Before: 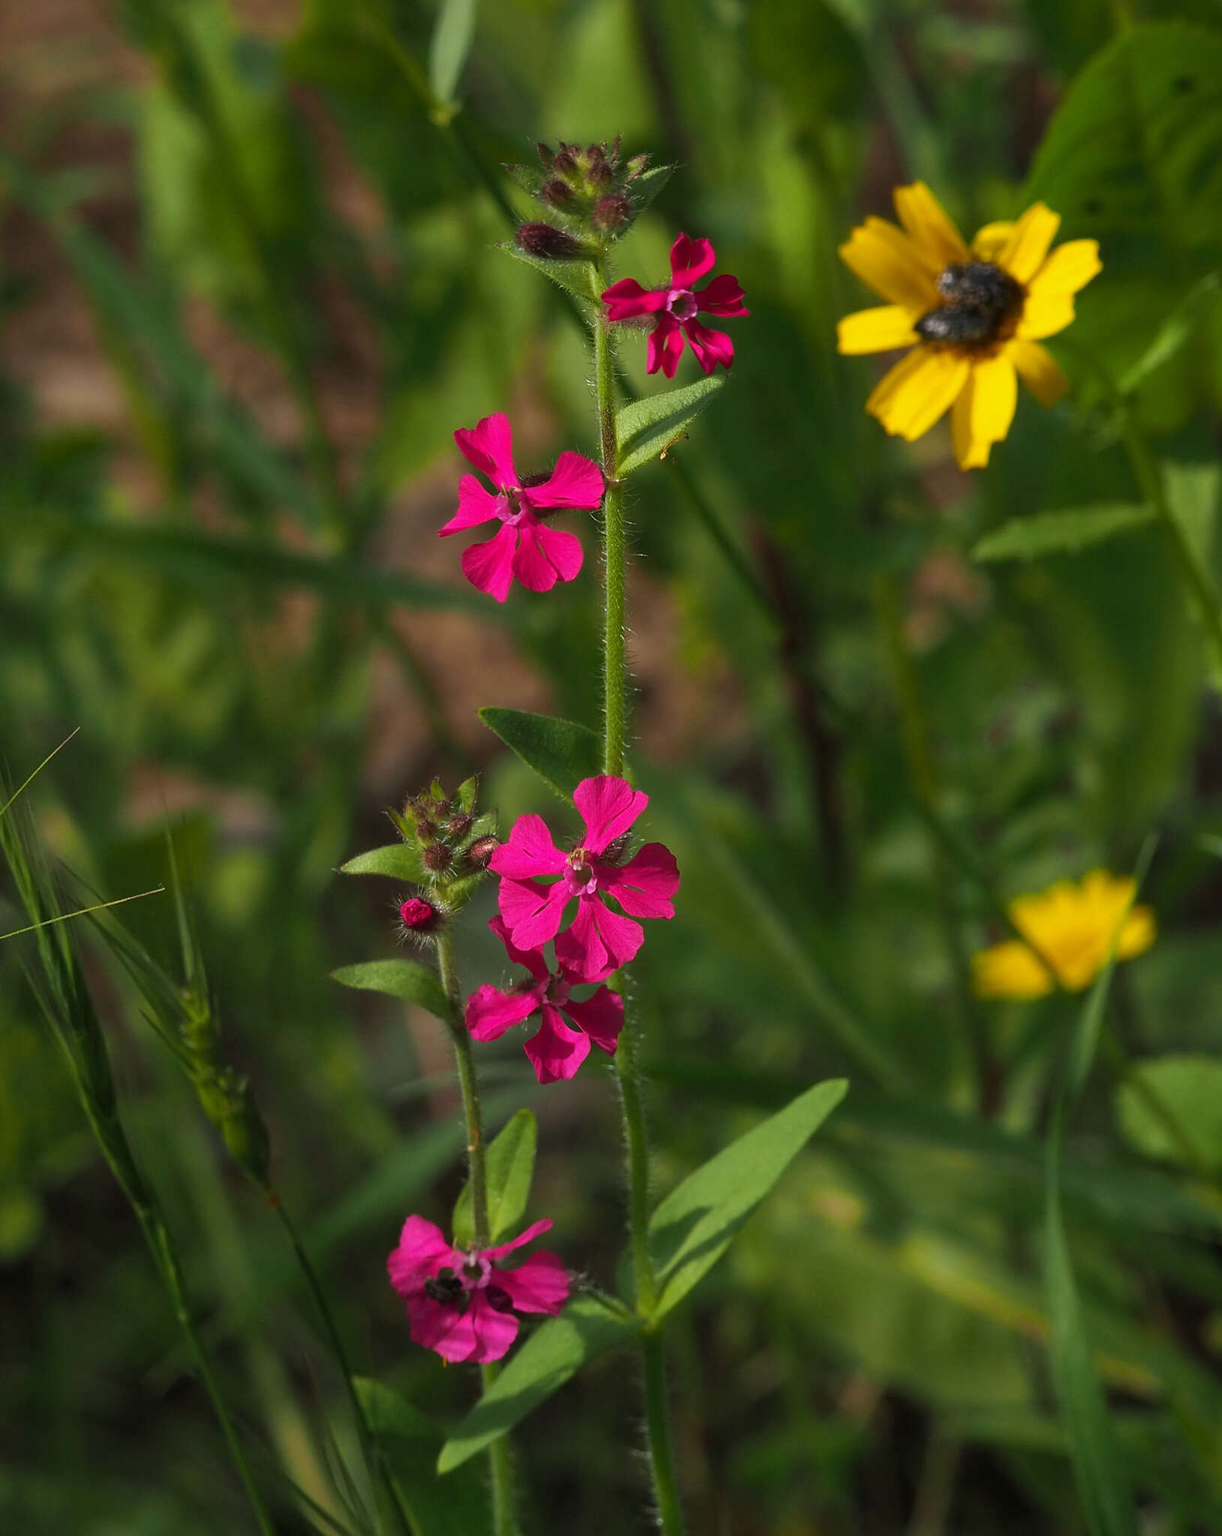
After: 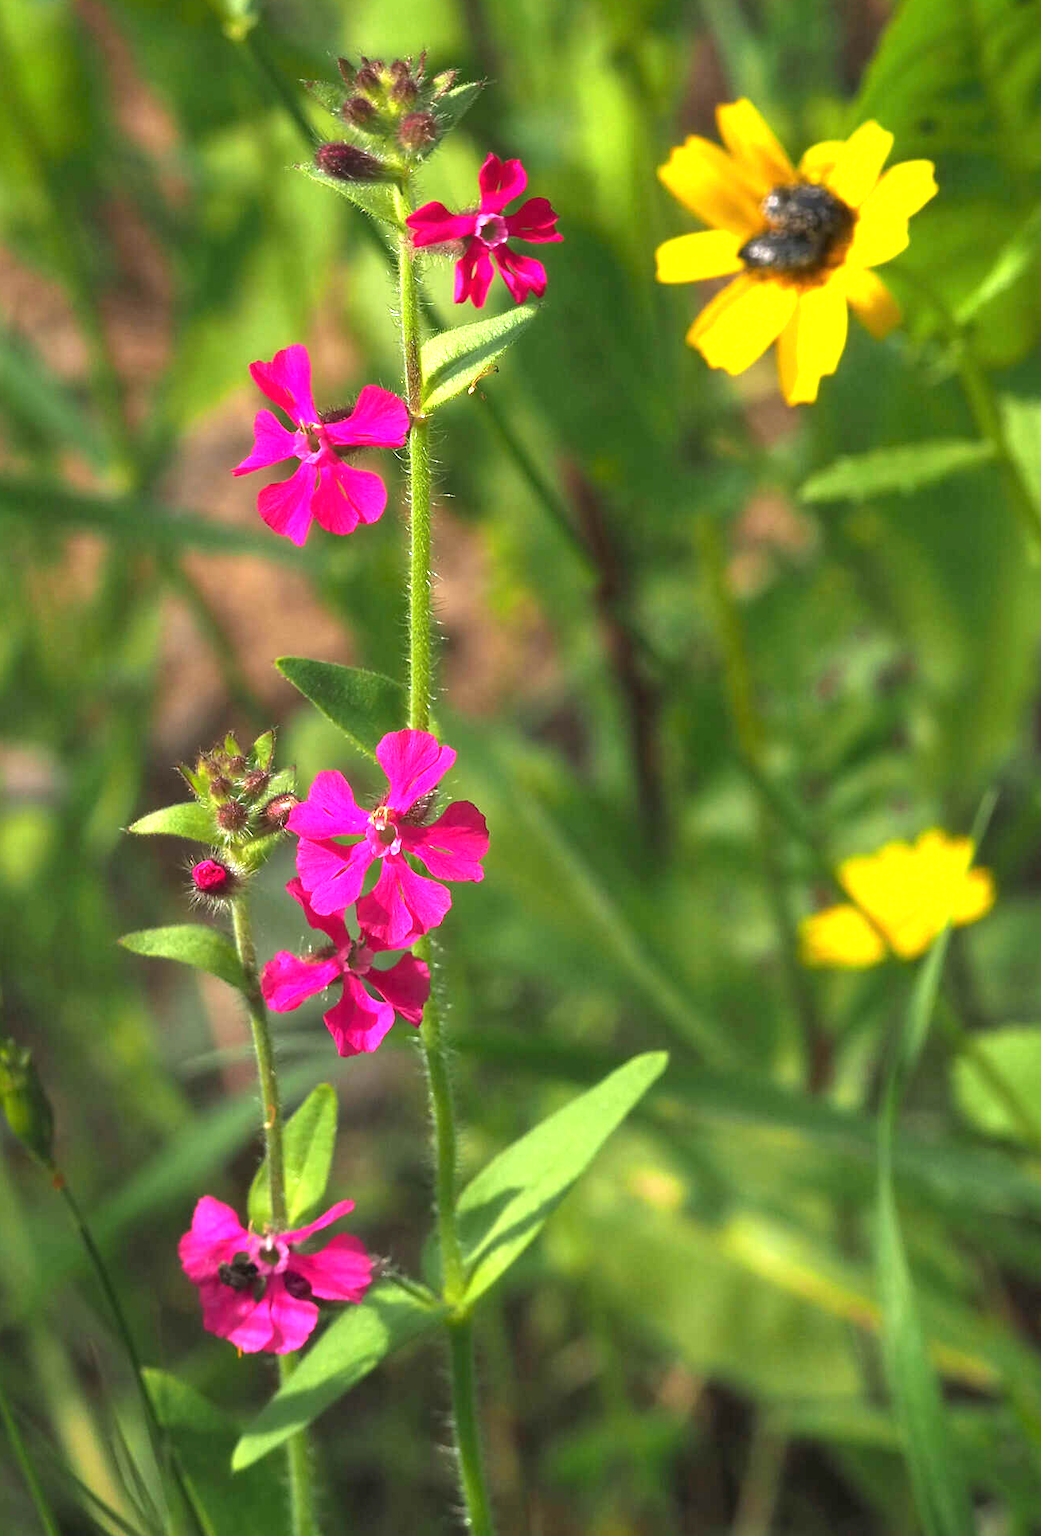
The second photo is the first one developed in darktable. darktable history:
exposure: black level correction 0, exposure 1.675 EV, compensate exposure bias true, compensate highlight preservation false
crop and rotate: left 17.959%, top 5.771%, right 1.742%
